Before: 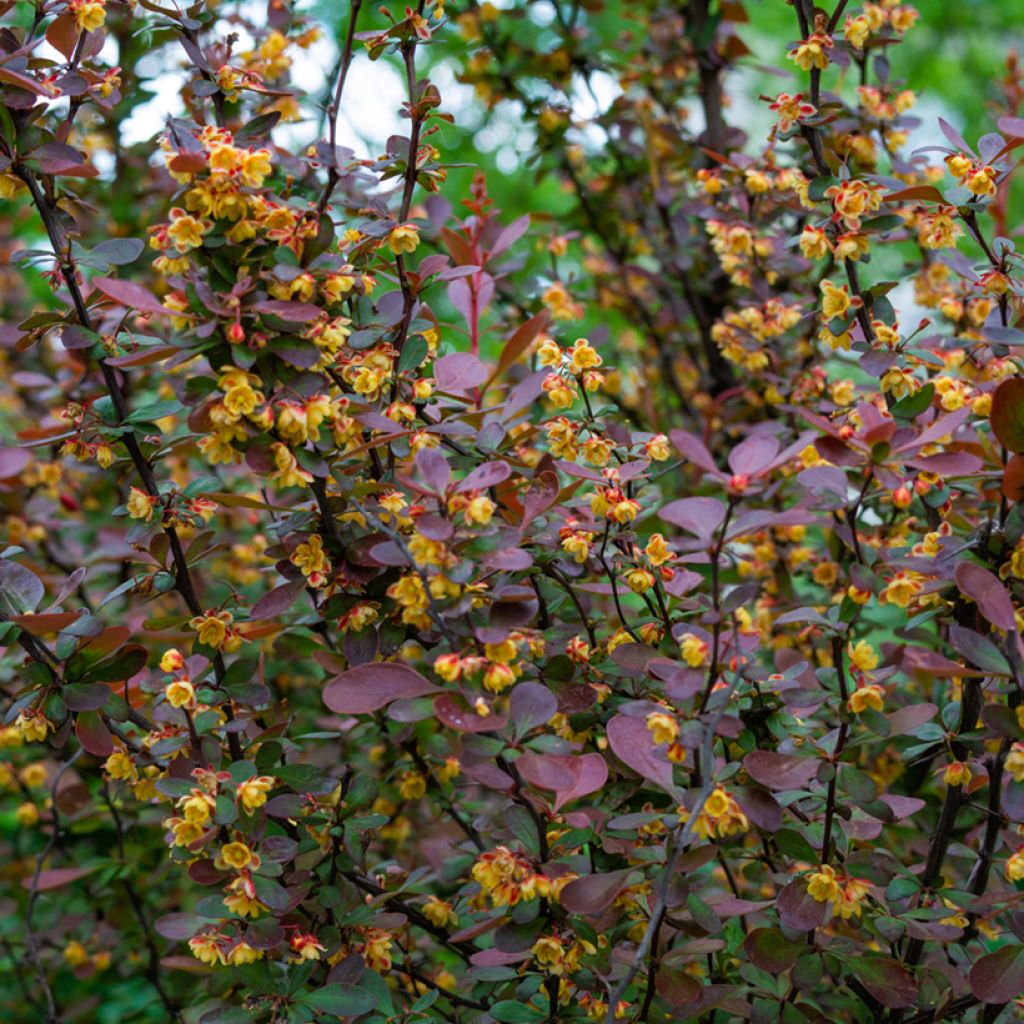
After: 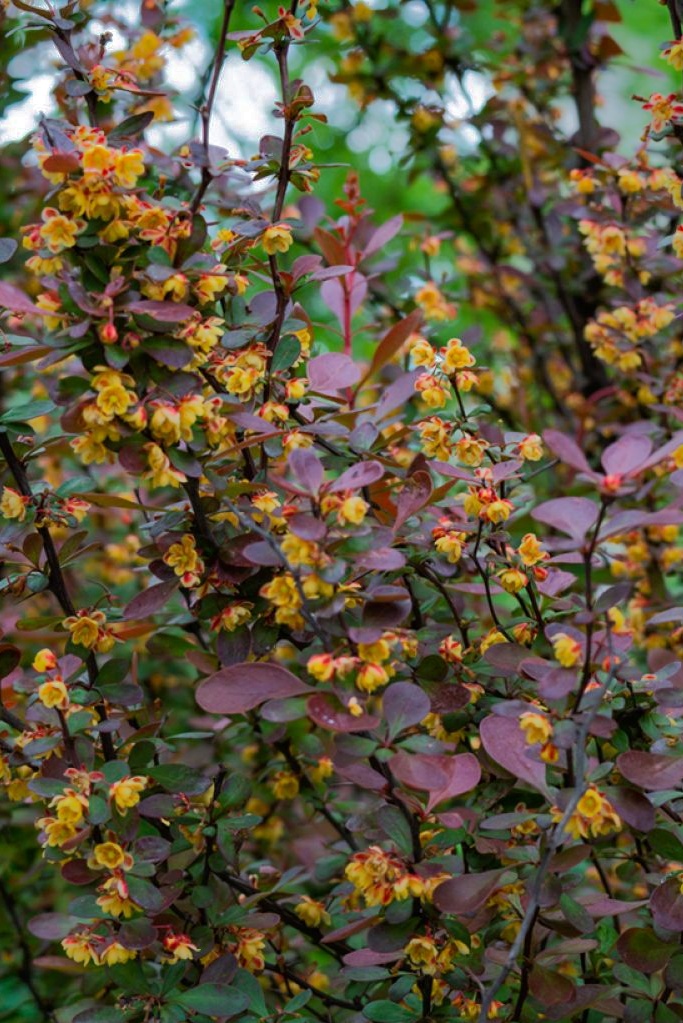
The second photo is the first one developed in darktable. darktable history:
crop and rotate: left 12.428%, right 20.871%
shadows and highlights: shadows -19.6, highlights -73.4, shadows color adjustment 98.02%, highlights color adjustment 58.62%
